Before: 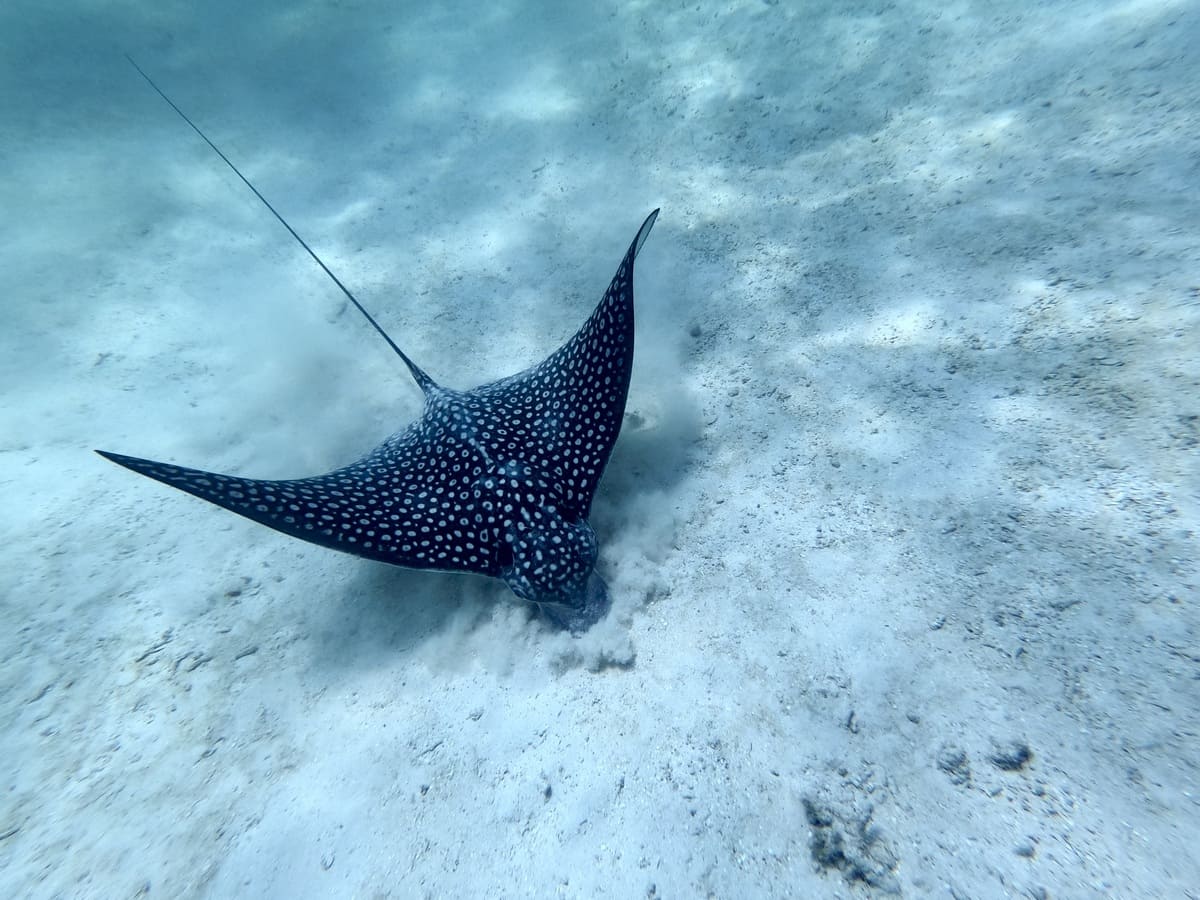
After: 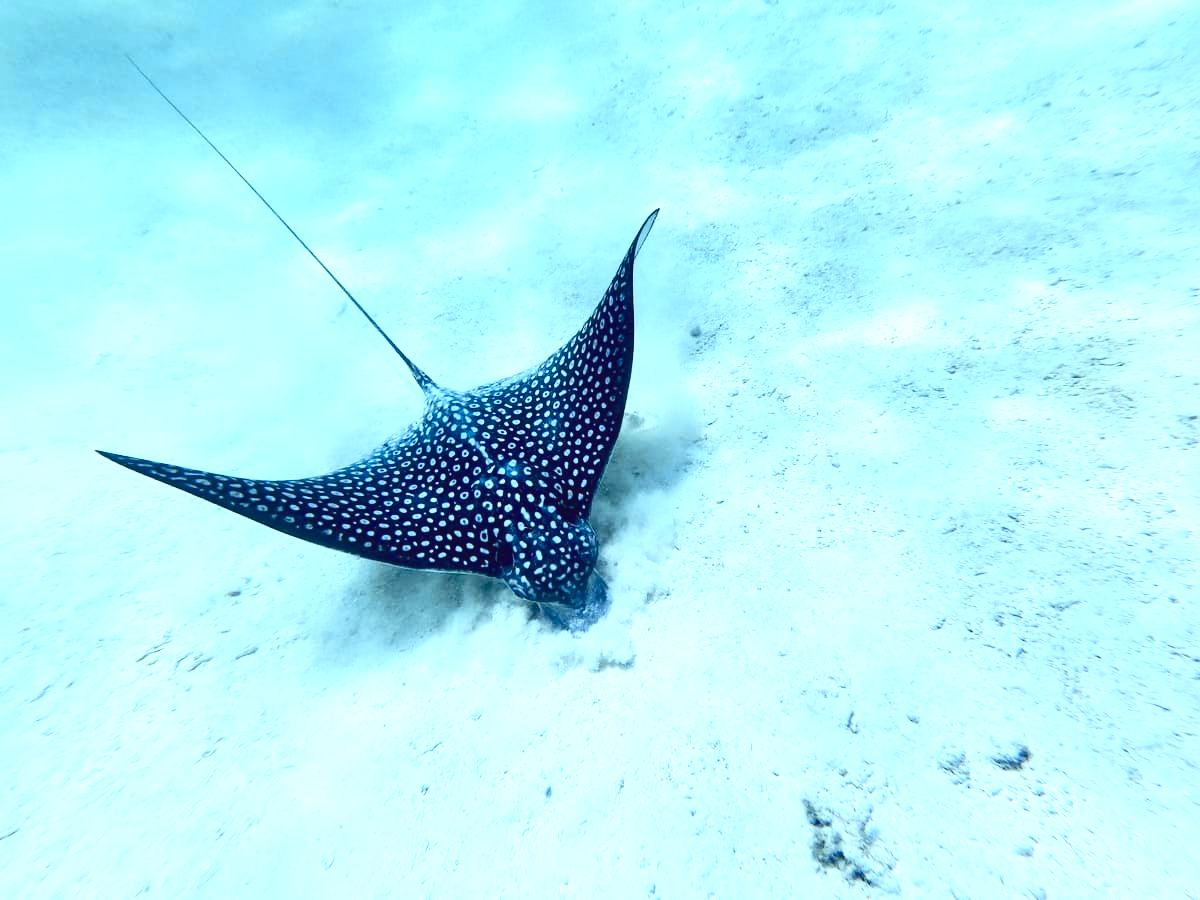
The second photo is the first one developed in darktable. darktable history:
tone curve: curves: ch0 [(0, 0.028) (0.037, 0.05) (0.123, 0.108) (0.19, 0.164) (0.269, 0.247) (0.475, 0.533) (0.595, 0.695) (0.718, 0.823) (0.855, 0.913) (1, 0.982)]; ch1 [(0, 0) (0.243, 0.245) (0.427, 0.41) (0.493, 0.481) (0.505, 0.502) (0.536, 0.545) (0.56, 0.582) (0.611, 0.644) (0.769, 0.807) (1, 1)]; ch2 [(0, 0) (0.249, 0.216) (0.349, 0.321) (0.424, 0.442) (0.476, 0.483) (0.498, 0.499) (0.517, 0.519) (0.532, 0.55) (0.569, 0.608) (0.614, 0.661) (0.706, 0.75) (0.808, 0.809) (0.991, 0.968)], color space Lab, independent channels, preserve colors none
exposure: black level correction 0, exposure 1.2 EV, compensate highlight preservation false
